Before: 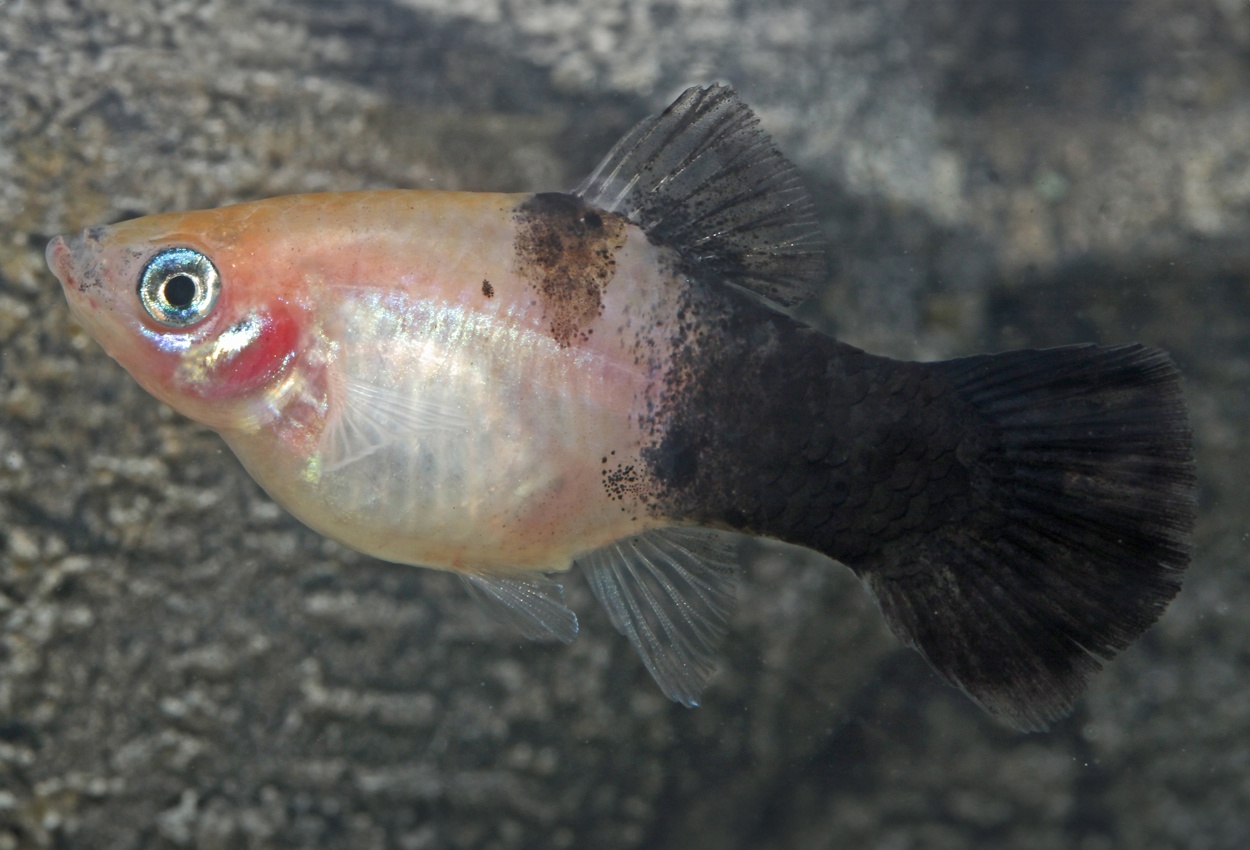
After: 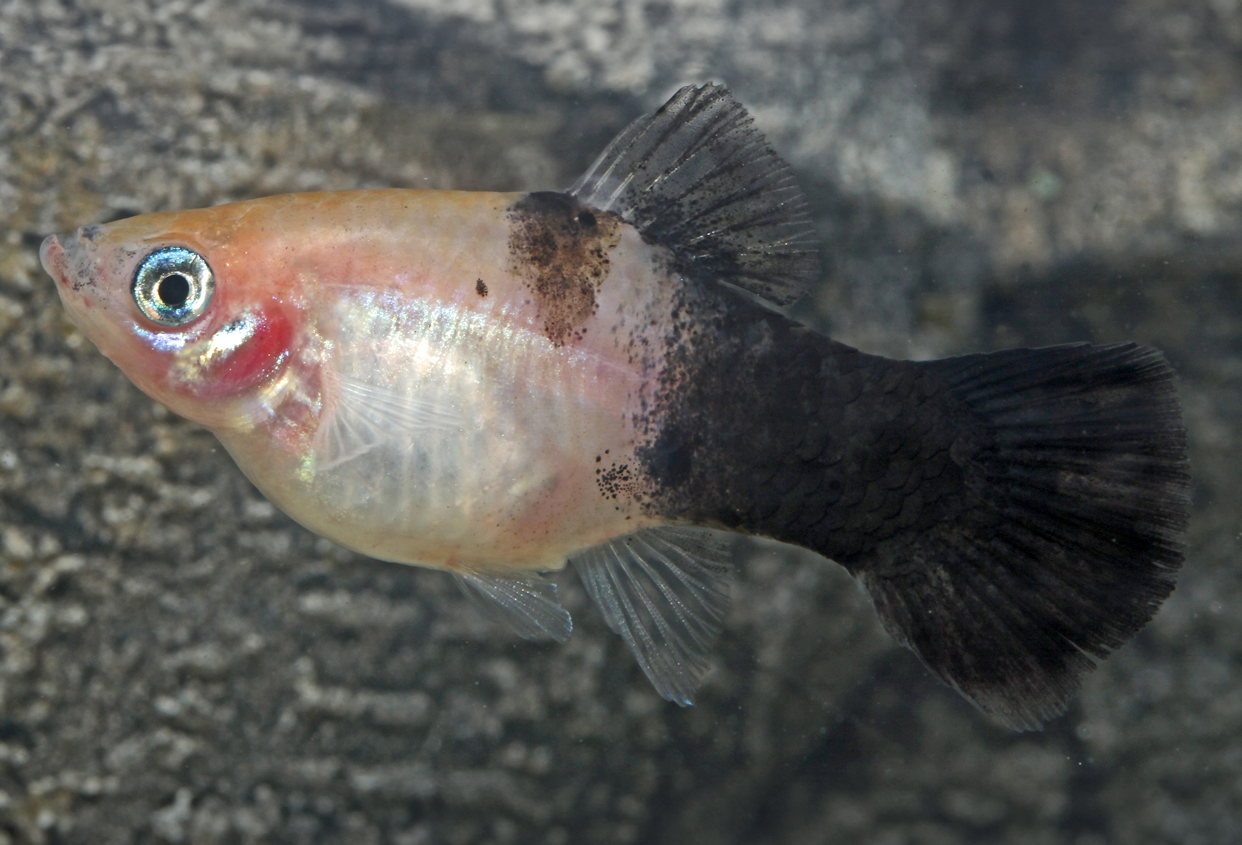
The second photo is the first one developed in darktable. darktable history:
crop and rotate: left 0.635%, top 0.248%, bottom 0.248%
local contrast: mode bilateral grid, contrast 20, coarseness 50, detail 119%, midtone range 0.2
